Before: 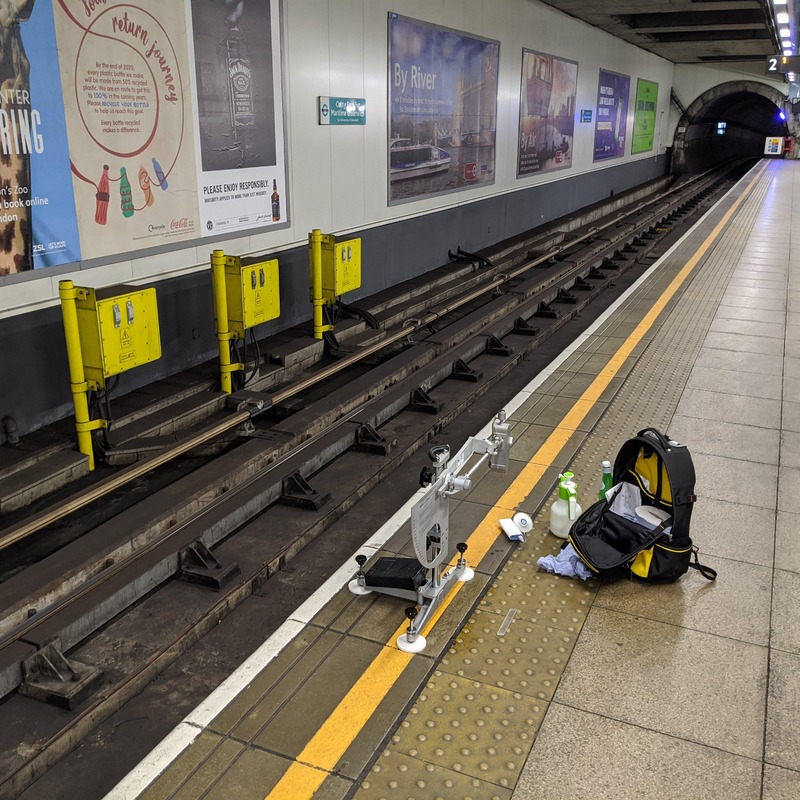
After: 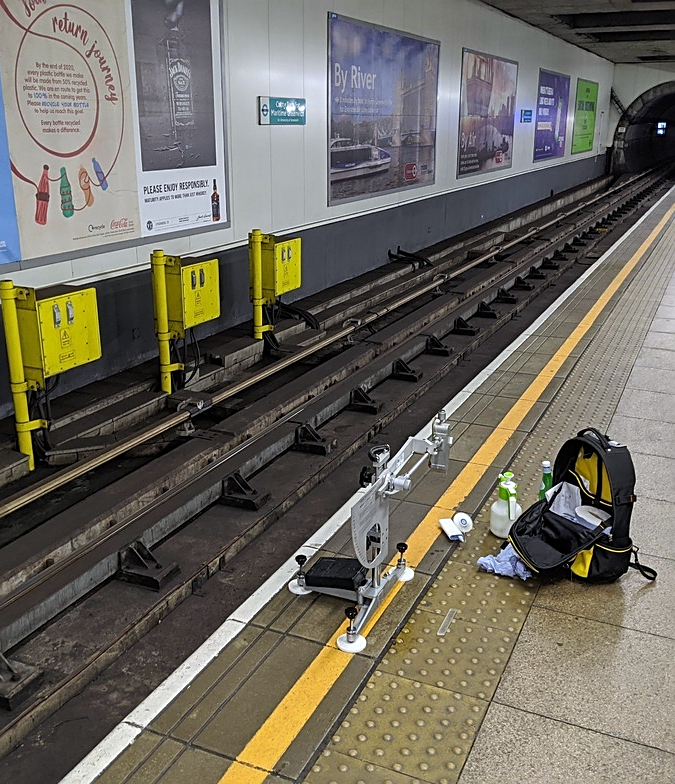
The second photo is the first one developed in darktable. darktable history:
sharpen: on, module defaults
crop: left 7.598%, right 7.873%
white balance: red 0.967, blue 1.049
